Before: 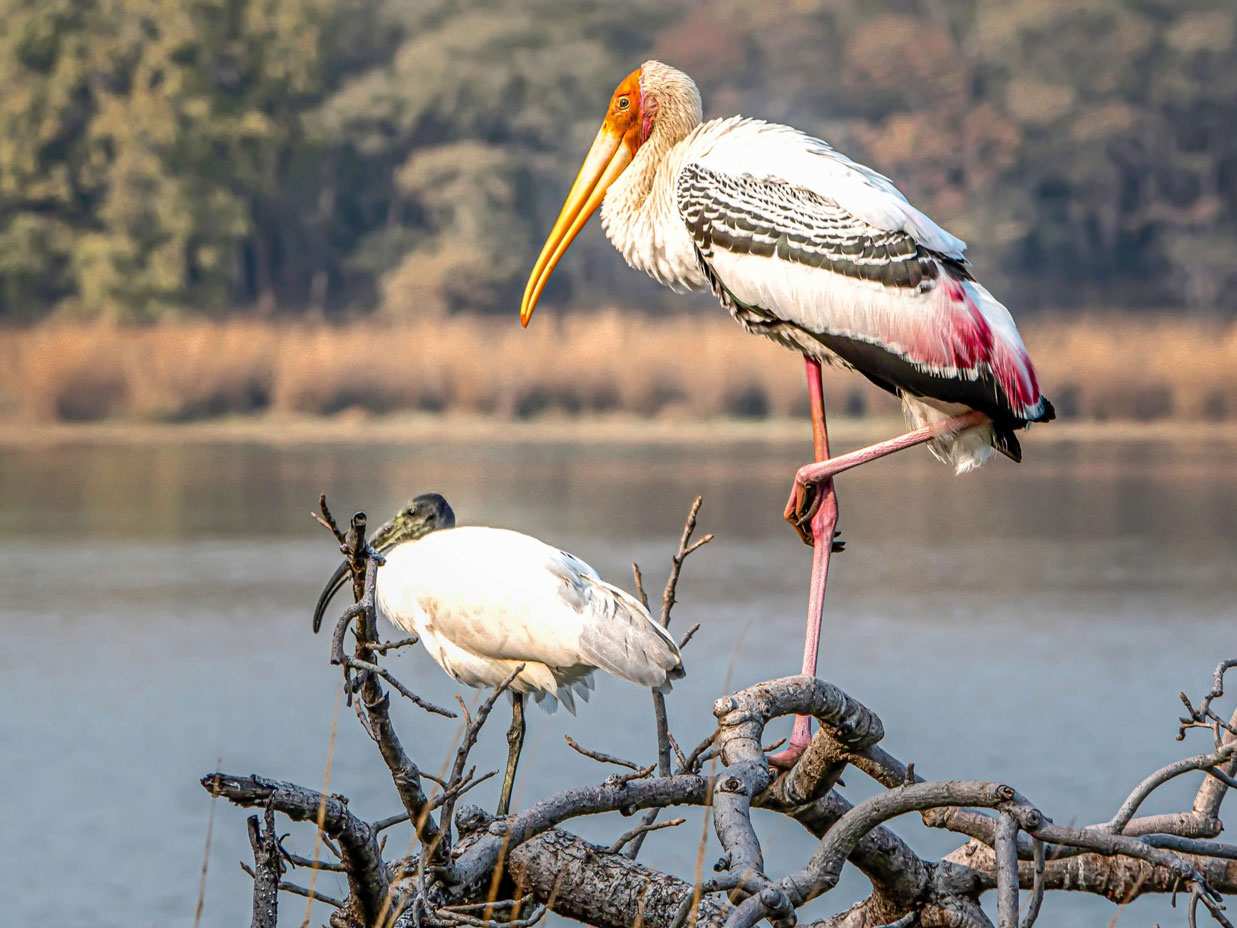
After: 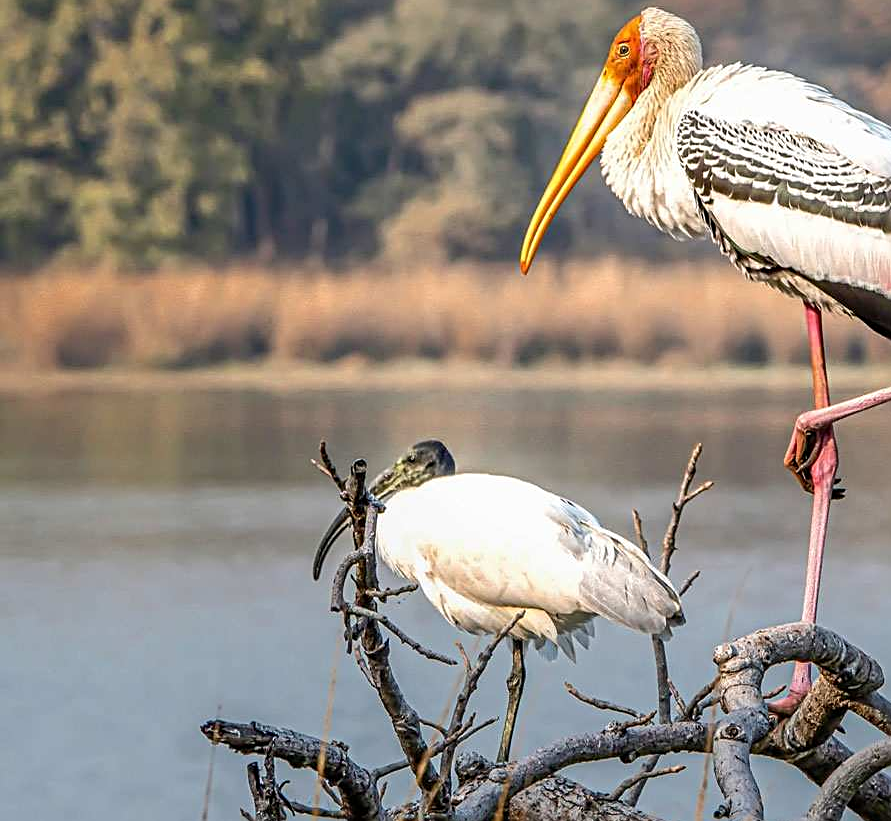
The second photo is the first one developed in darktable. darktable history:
crop: top 5.778%, right 27.904%, bottom 5.7%
sharpen: on, module defaults
